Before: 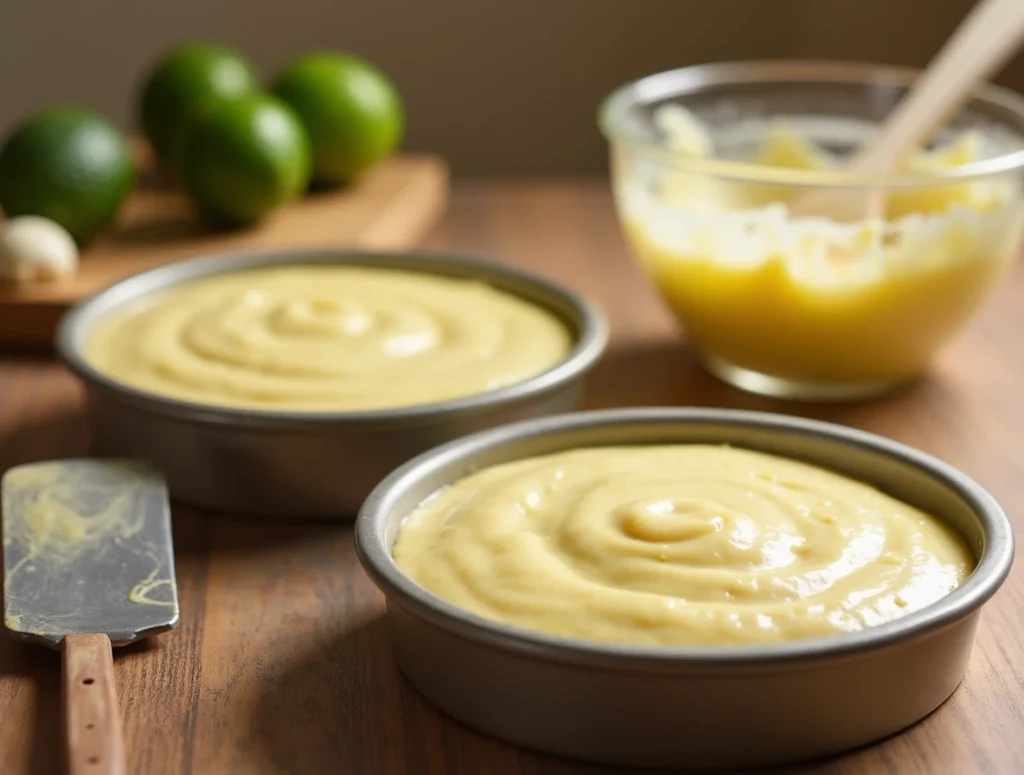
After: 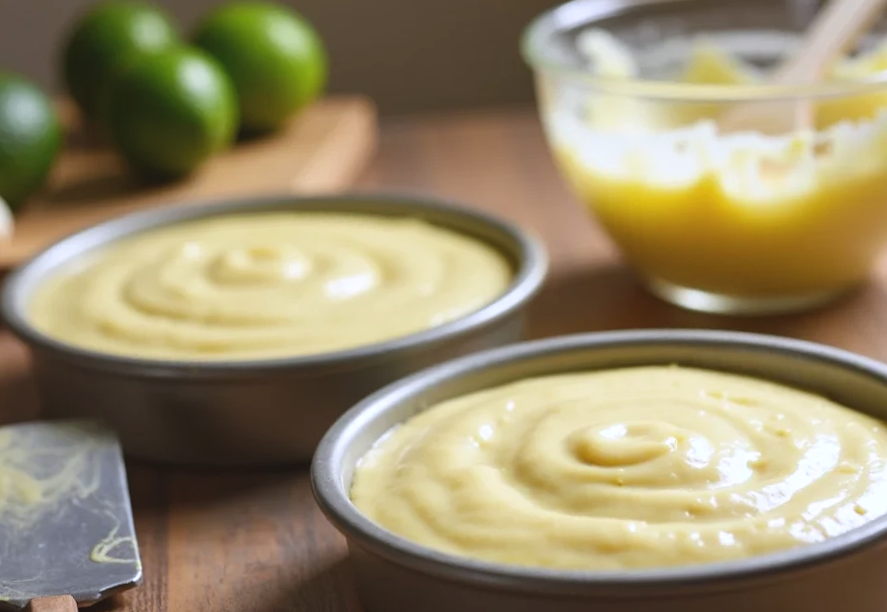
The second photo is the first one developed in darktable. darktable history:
white balance: red 0.967, blue 1.119, emerald 0.756
rotate and perspective: rotation -4.2°, shear 0.006, automatic cropping off
crop: left 7.856%, top 11.836%, right 10.12%, bottom 15.387%
exposure: black level correction -0.005, exposure 0.054 EV, compensate highlight preservation false
